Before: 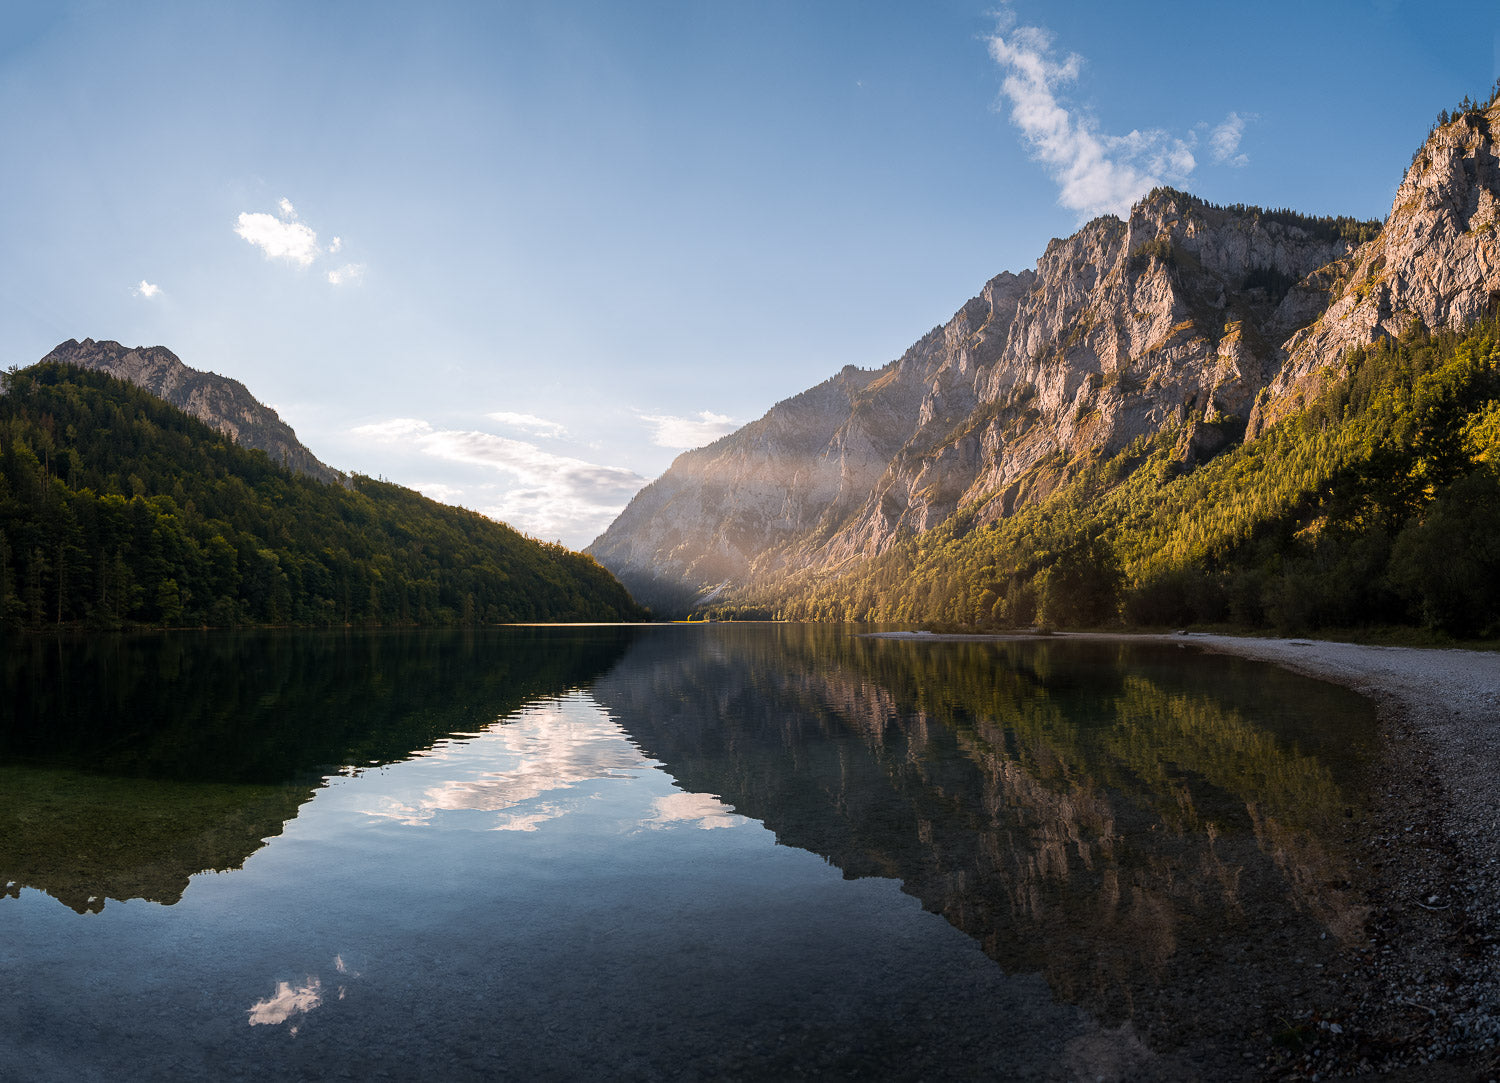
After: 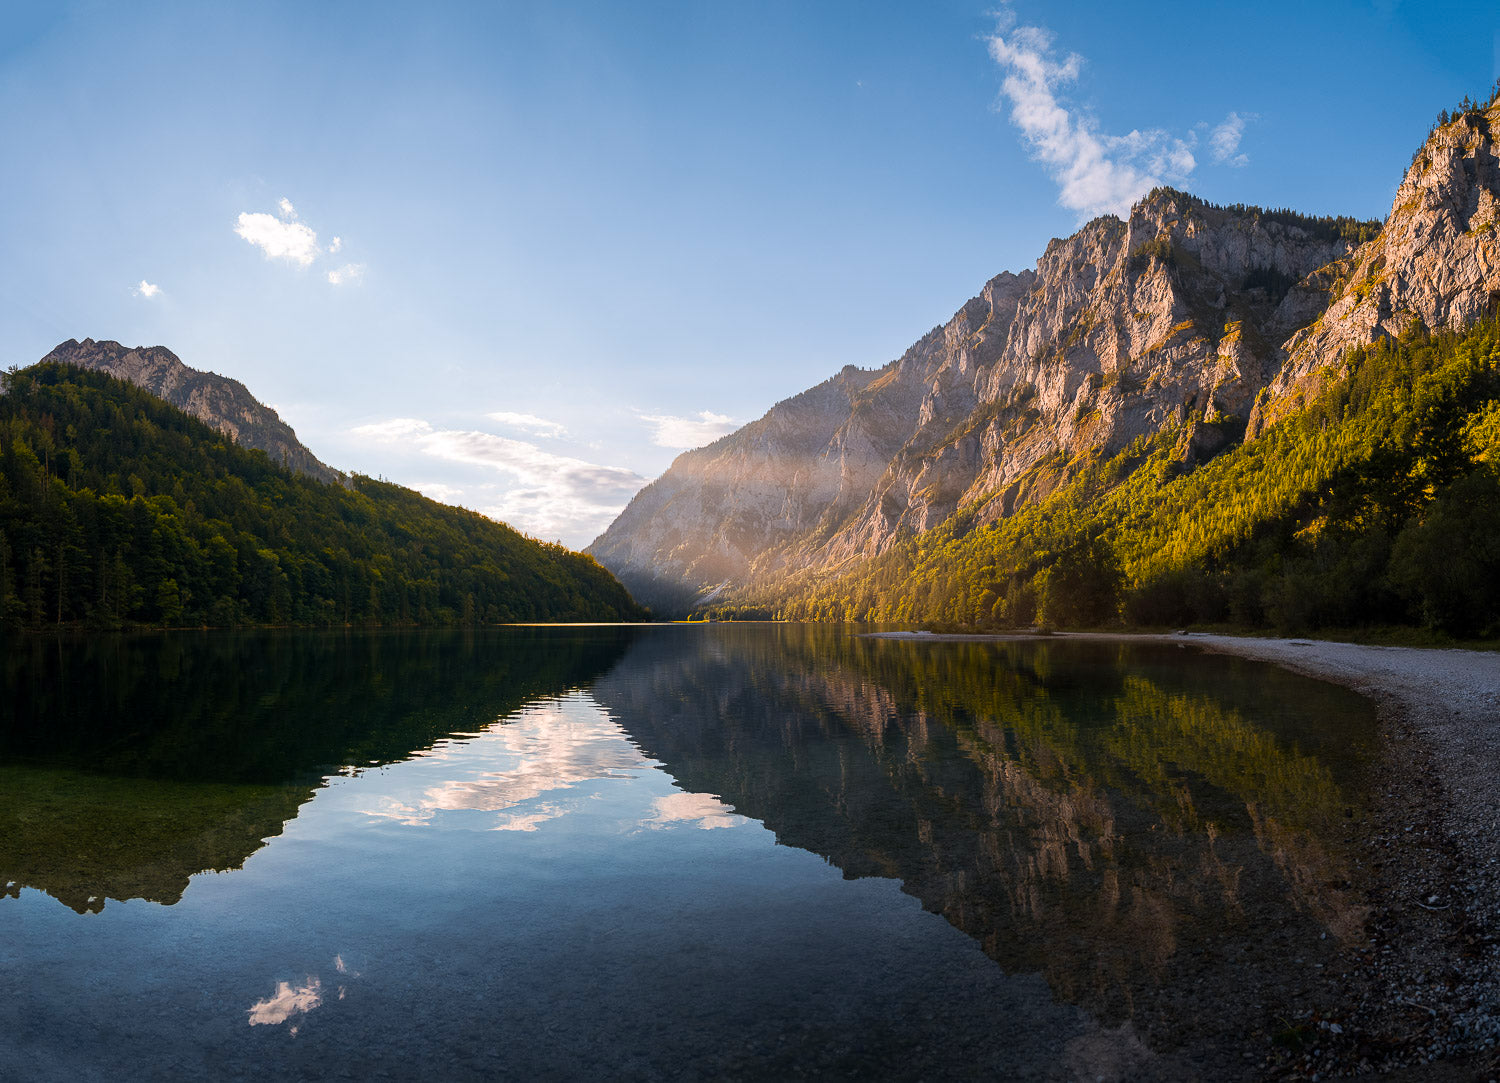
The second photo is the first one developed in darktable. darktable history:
color balance rgb: power › hue 73.88°, perceptual saturation grading › global saturation 19.845%, global vibrance 20%
